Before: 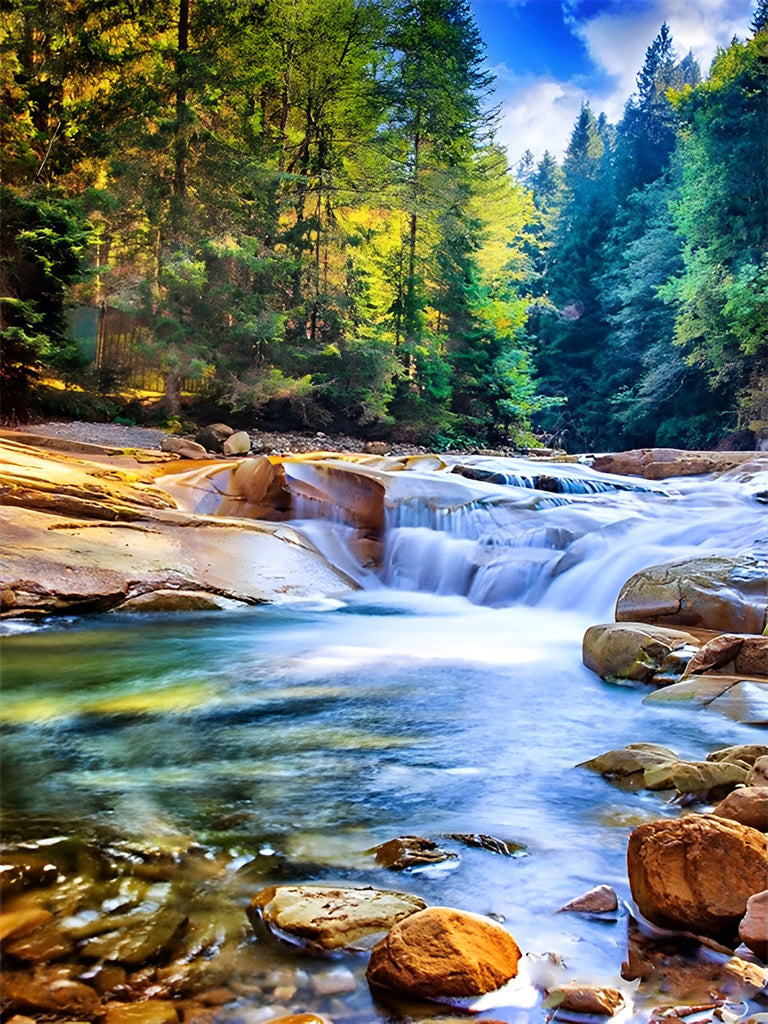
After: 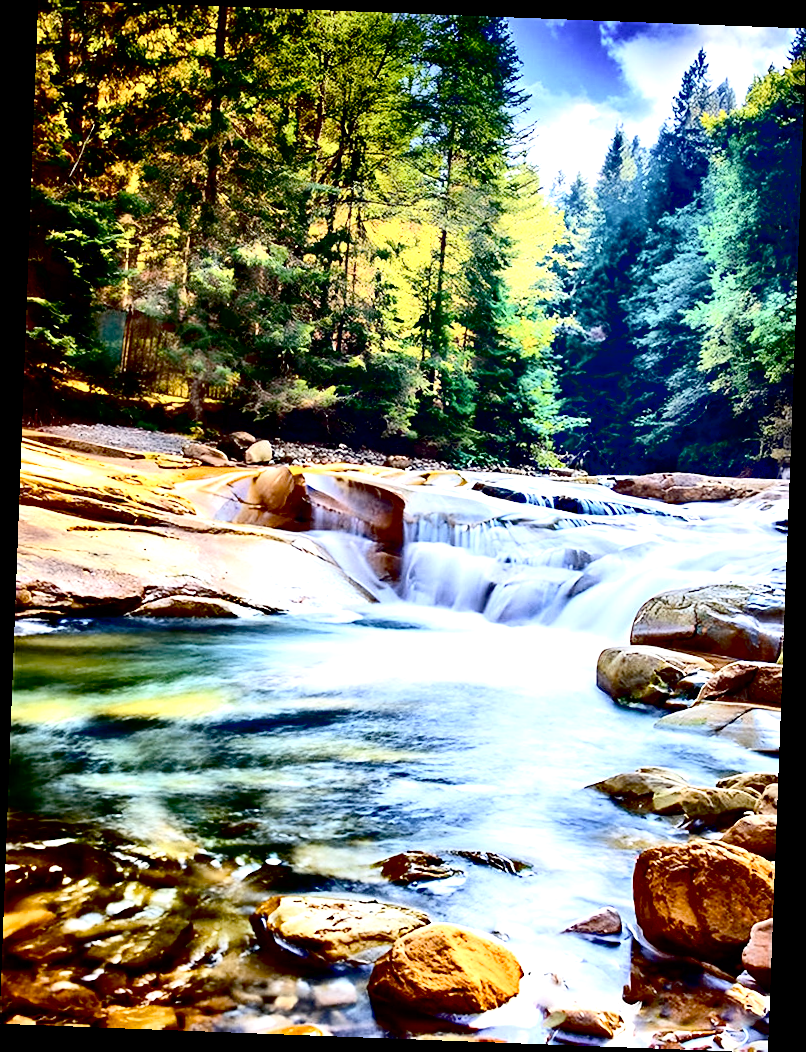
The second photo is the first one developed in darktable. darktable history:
contrast brightness saturation: contrast 0.25, saturation -0.31
exposure: black level correction 0.035, exposure 0.9 EV, compensate highlight preservation false
rotate and perspective: rotation 2.17°, automatic cropping off
